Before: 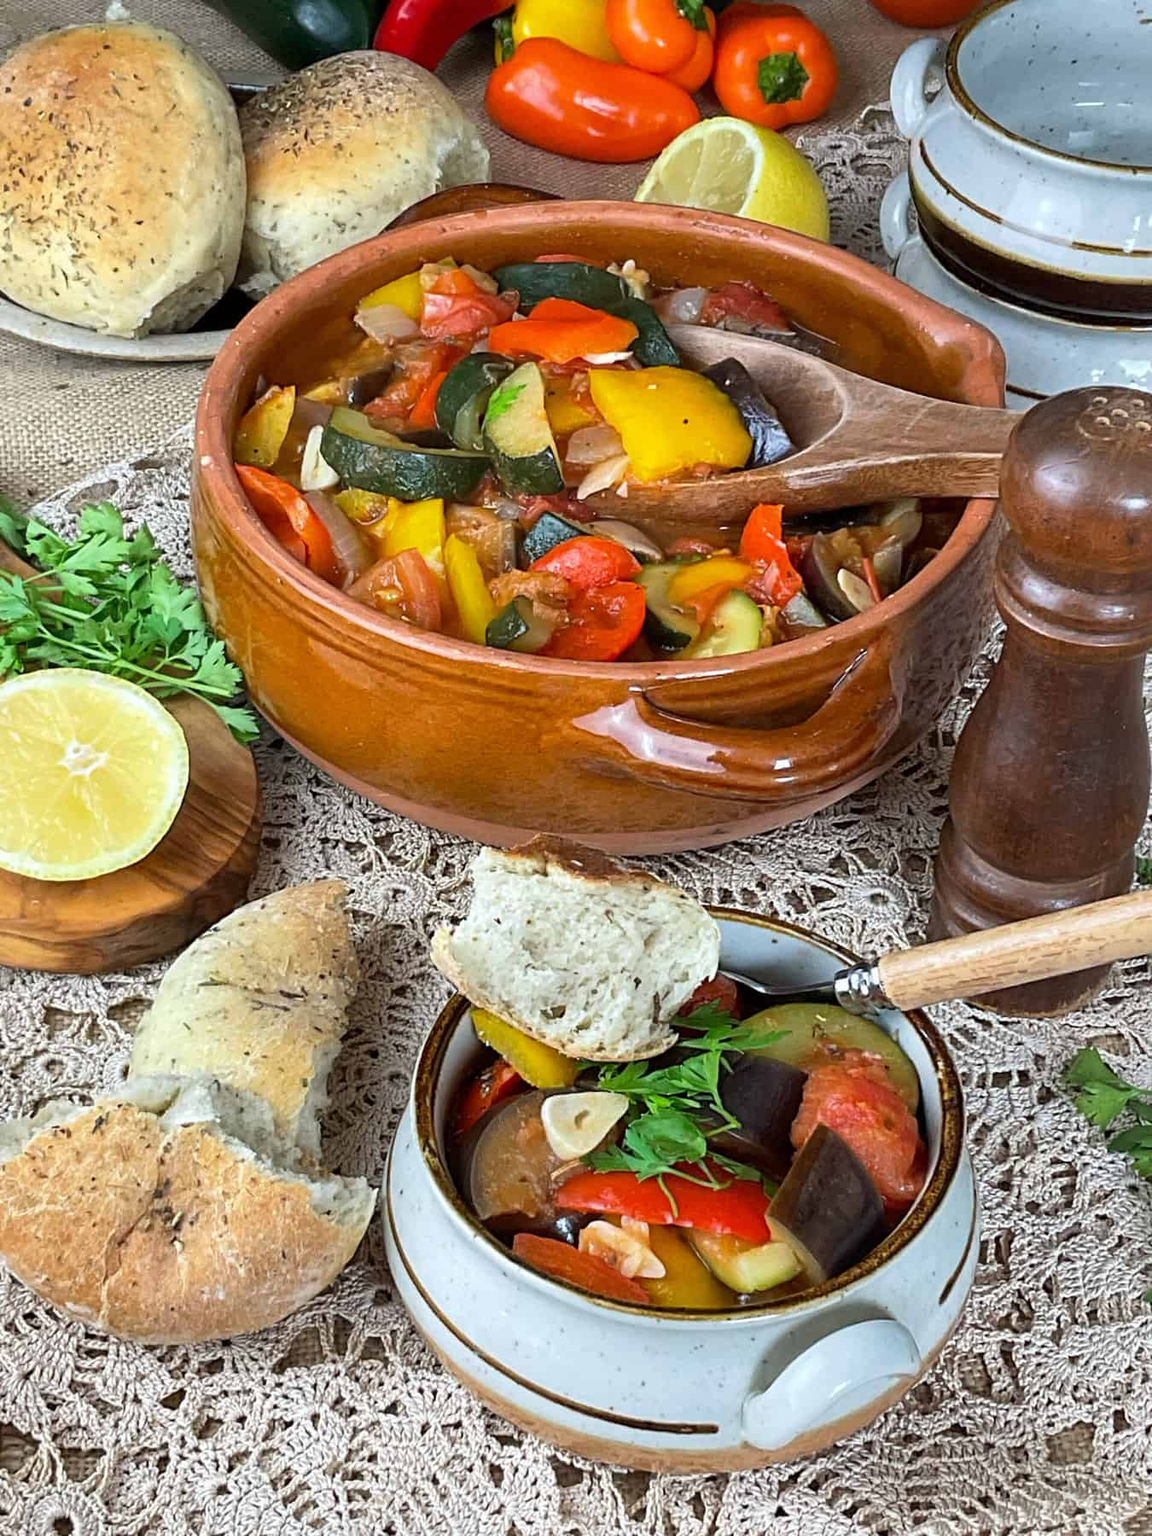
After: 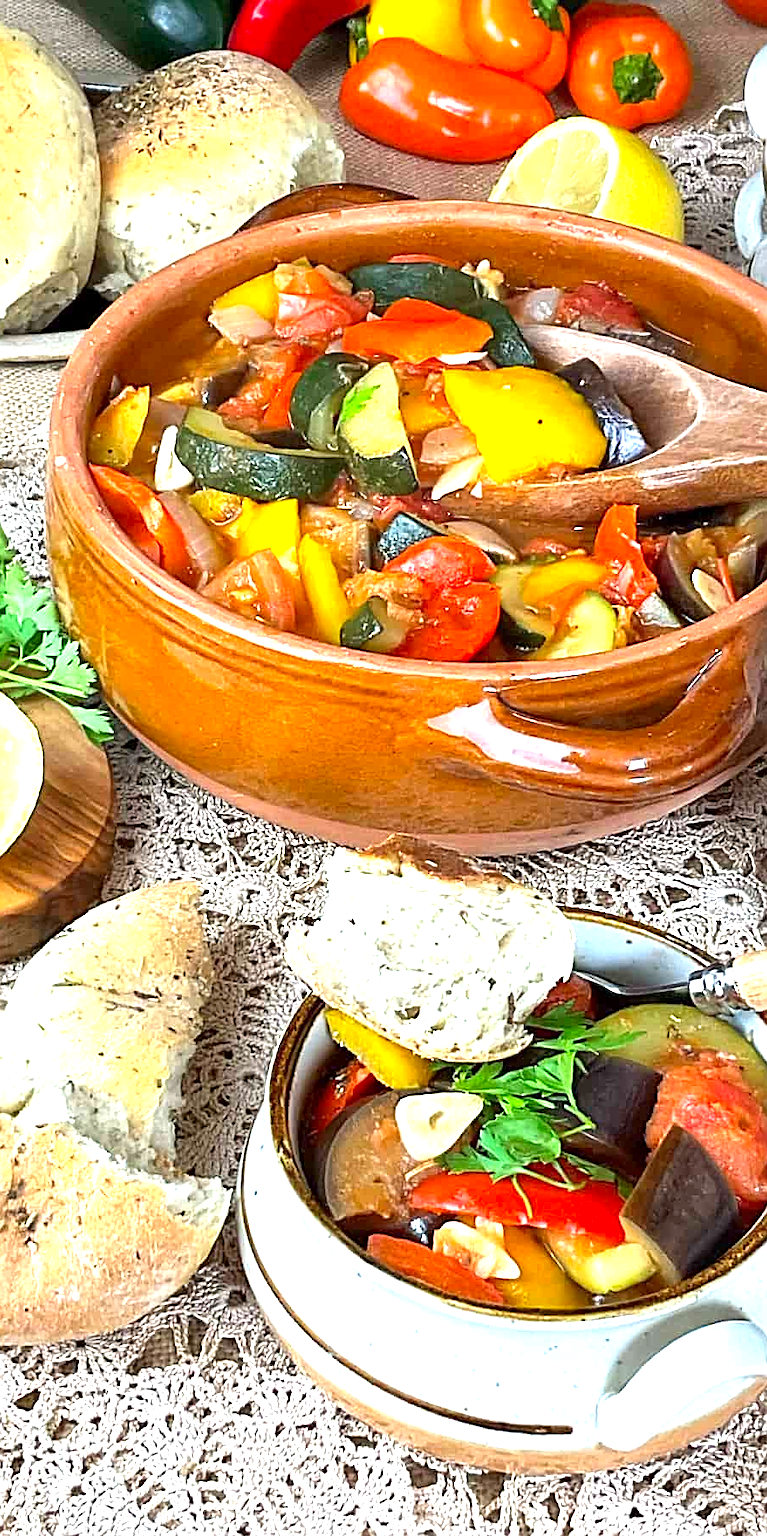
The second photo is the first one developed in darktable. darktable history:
exposure: black level correction 0.001, exposure 1.129 EV, compensate exposure bias true, compensate highlight preservation false
contrast brightness saturation: saturation 0.1
sharpen: on, module defaults
crop and rotate: left 12.673%, right 20.66%
